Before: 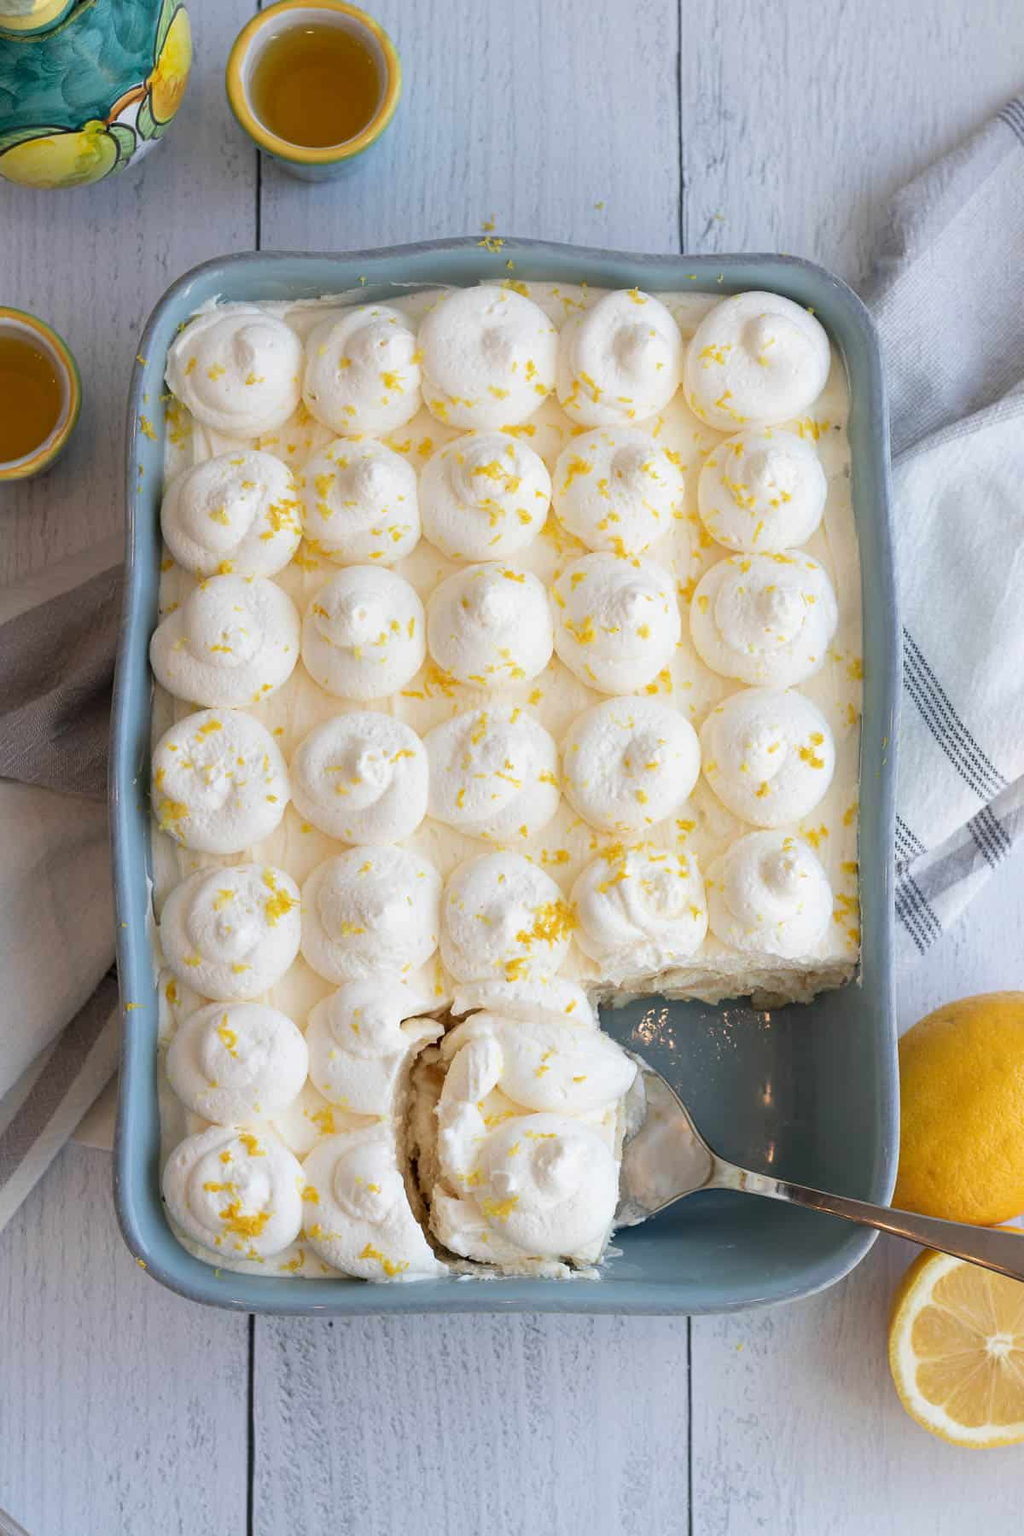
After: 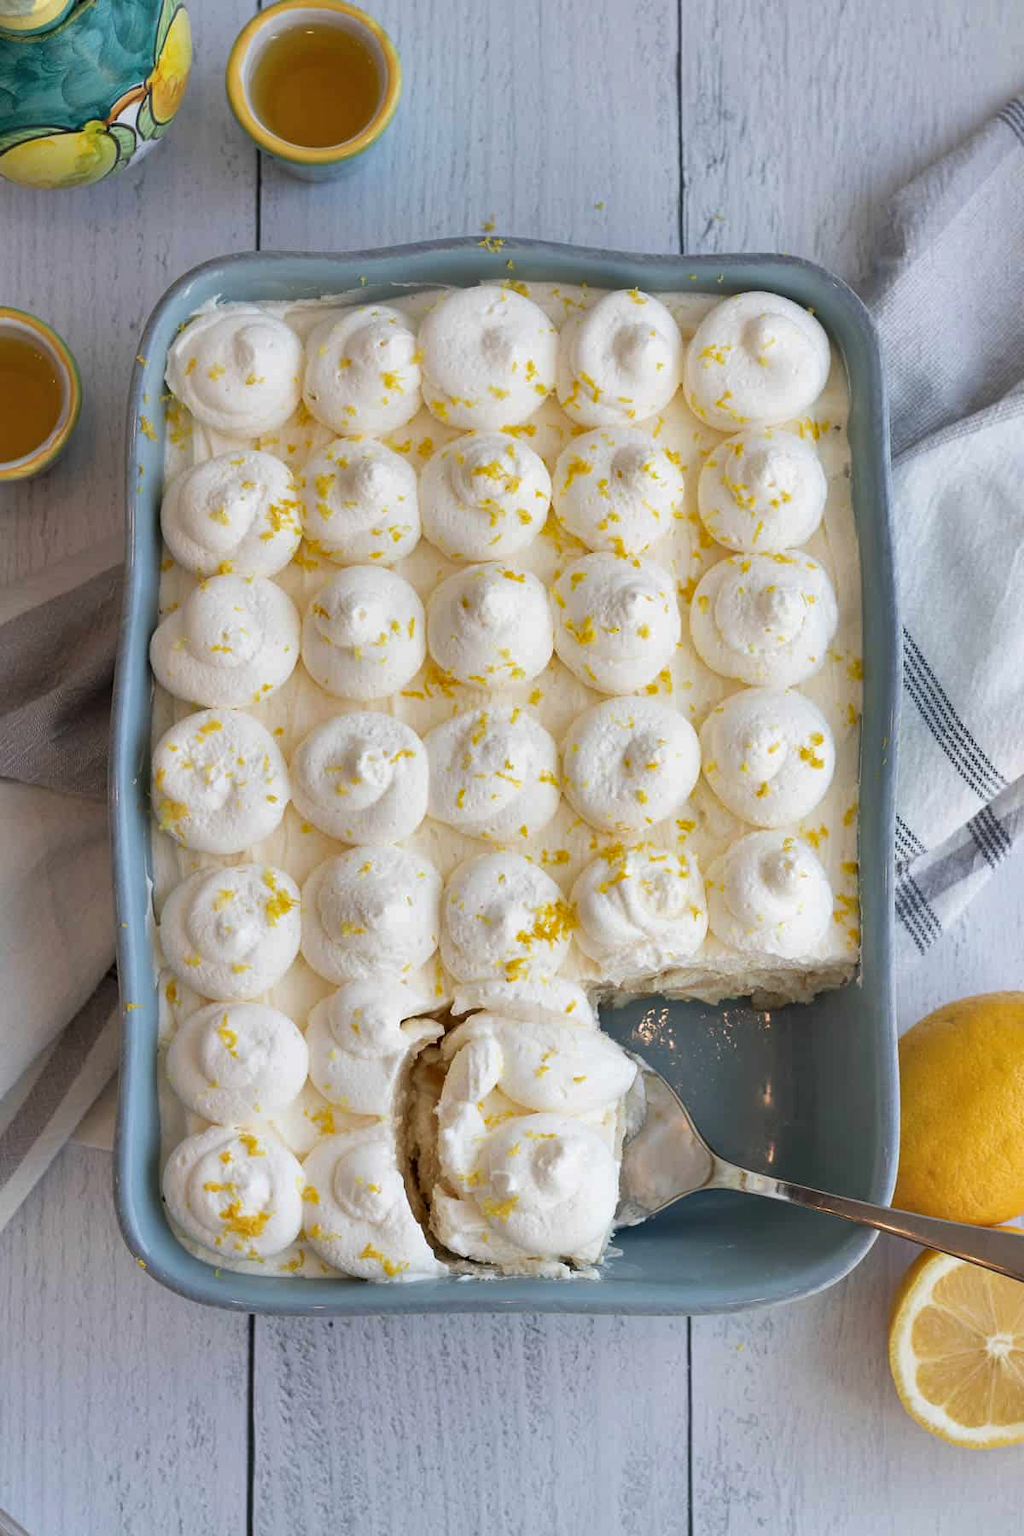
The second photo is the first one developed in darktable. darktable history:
contrast brightness saturation: saturation -0.05
shadows and highlights: soften with gaussian
